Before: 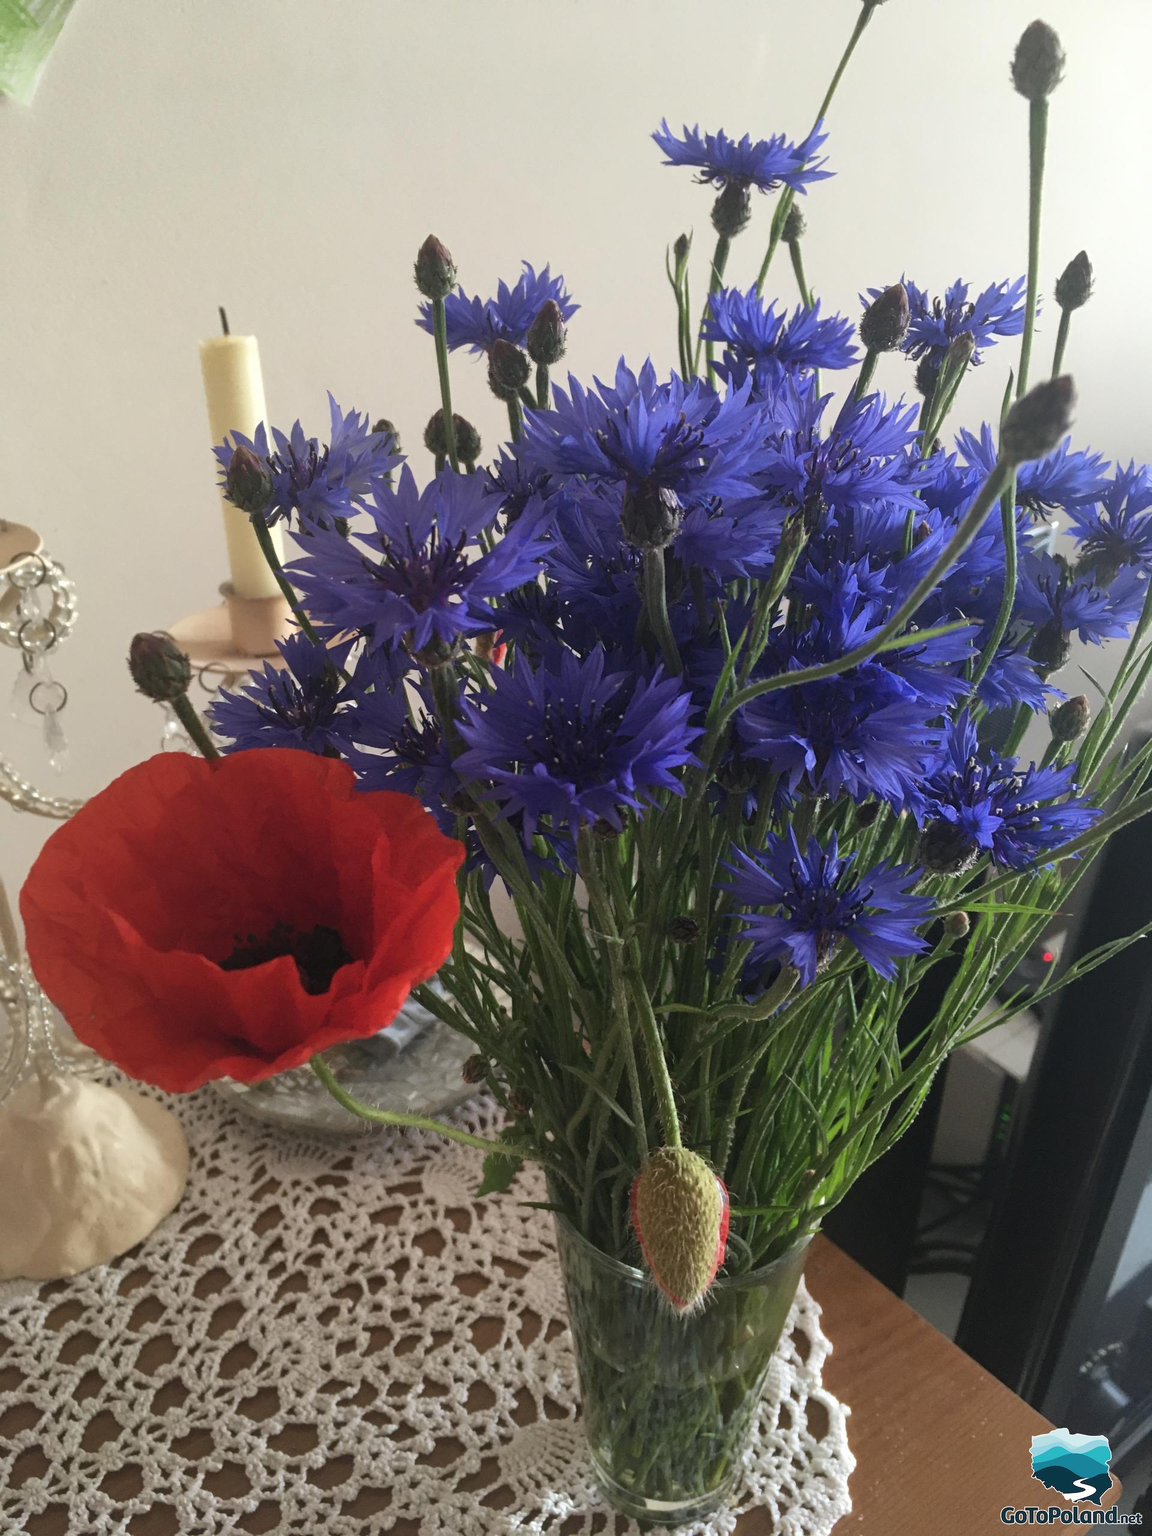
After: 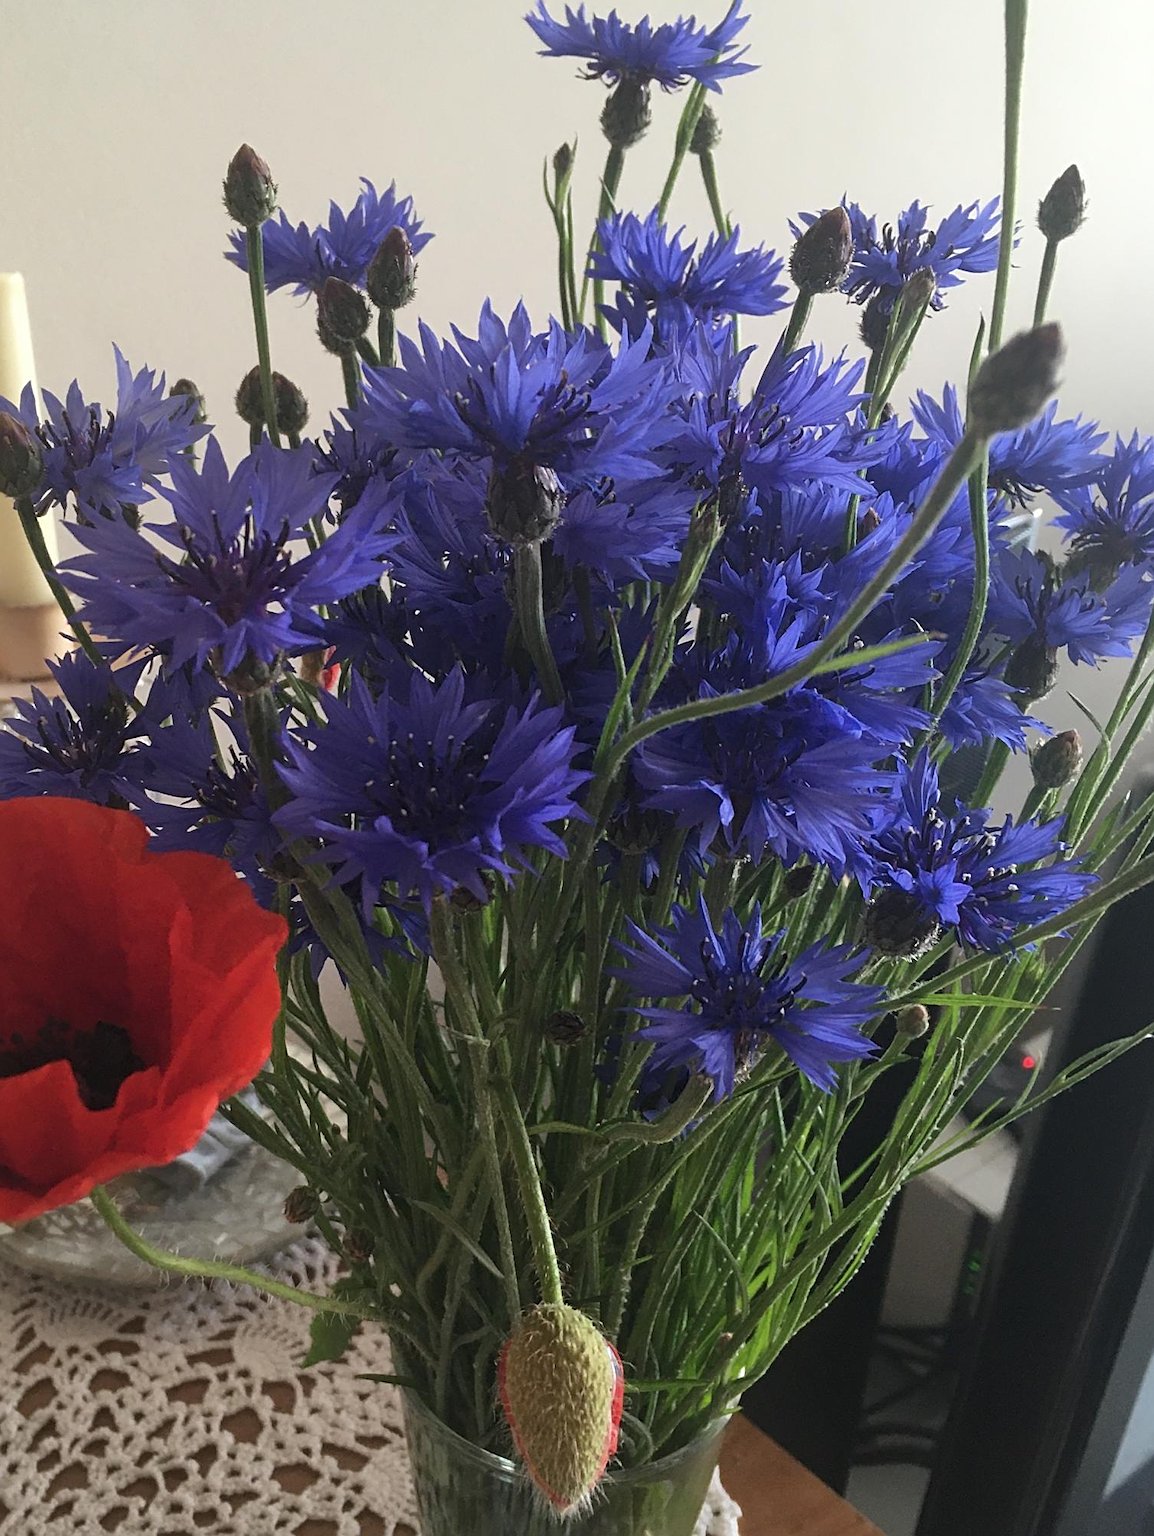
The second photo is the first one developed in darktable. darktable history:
crop and rotate: left 20.74%, top 7.912%, right 0.375%, bottom 13.378%
sharpen: on, module defaults
